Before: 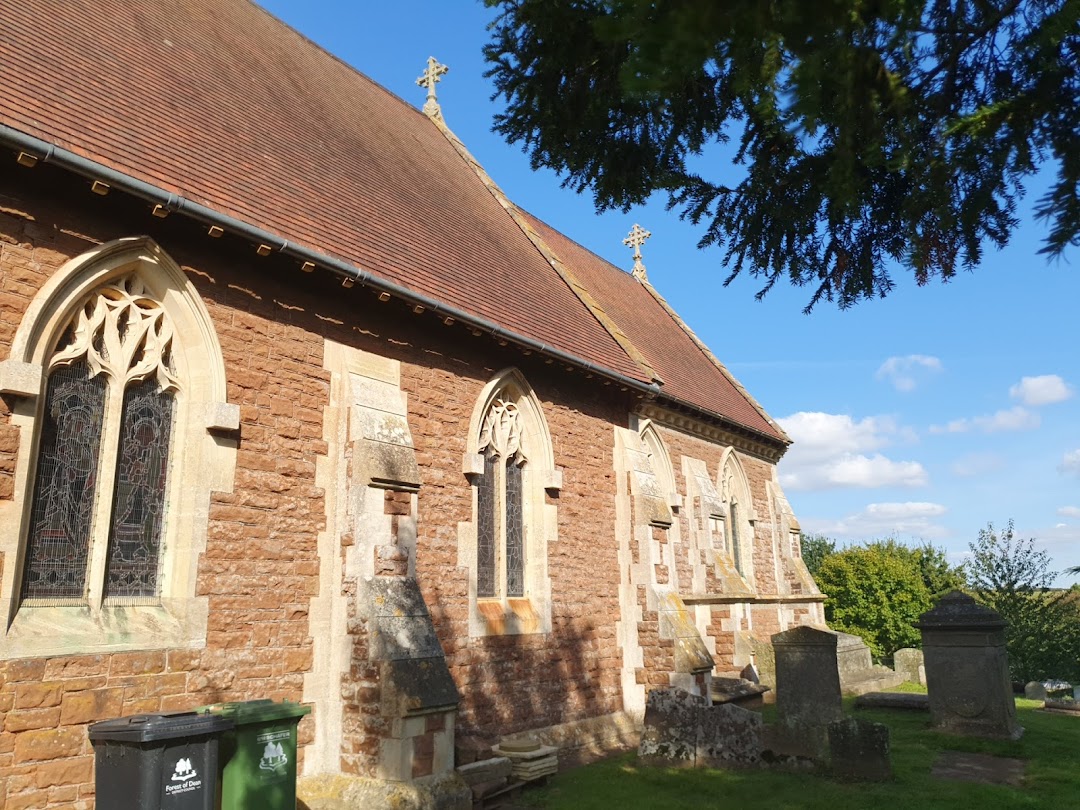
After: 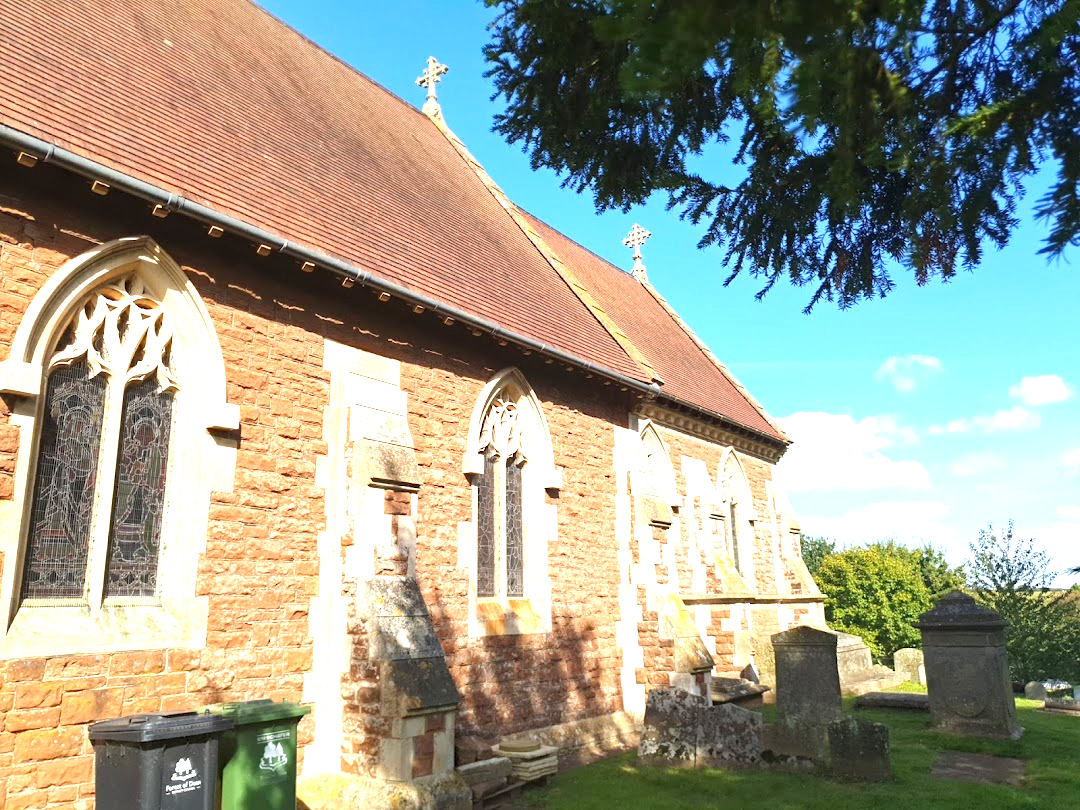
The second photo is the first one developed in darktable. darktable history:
exposure: black level correction 0, exposure 1.096 EV, compensate highlight preservation false
haze removal: compatibility mode true, adaptive false
